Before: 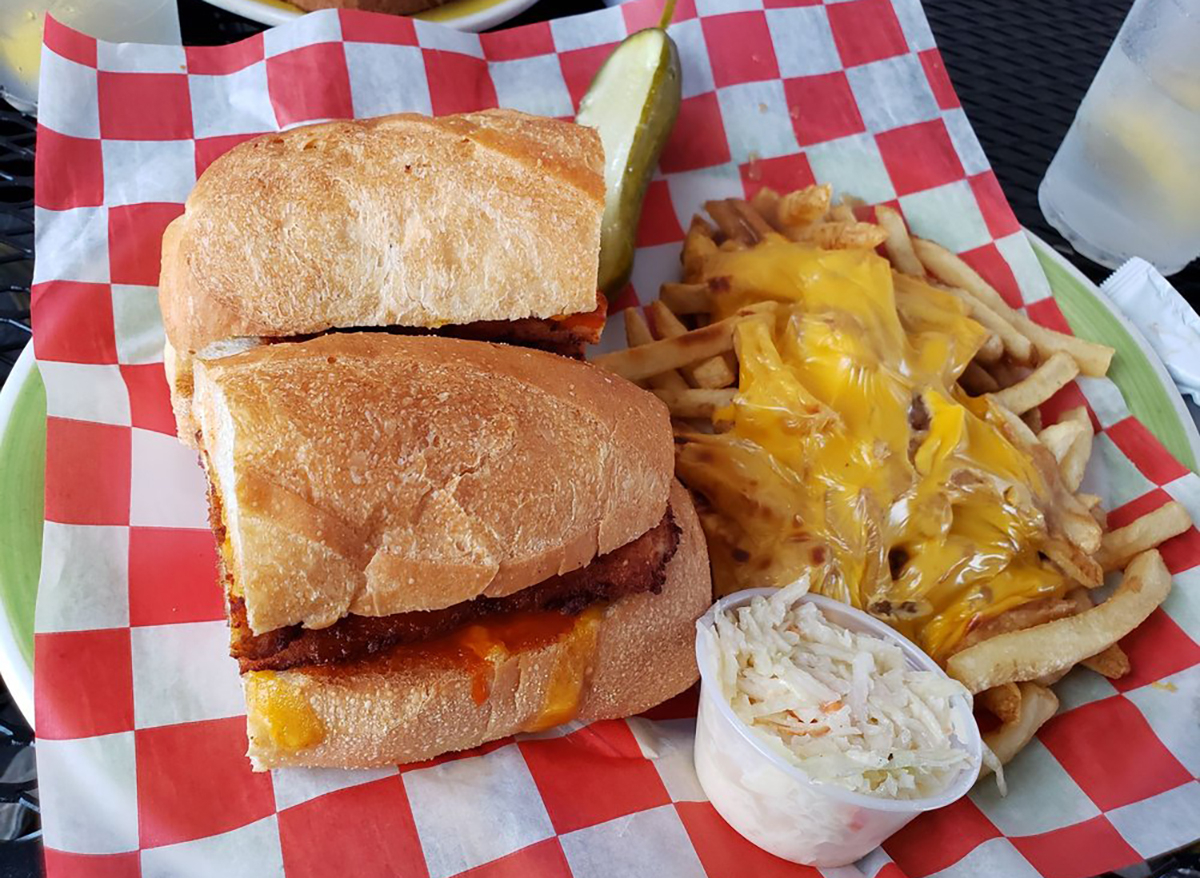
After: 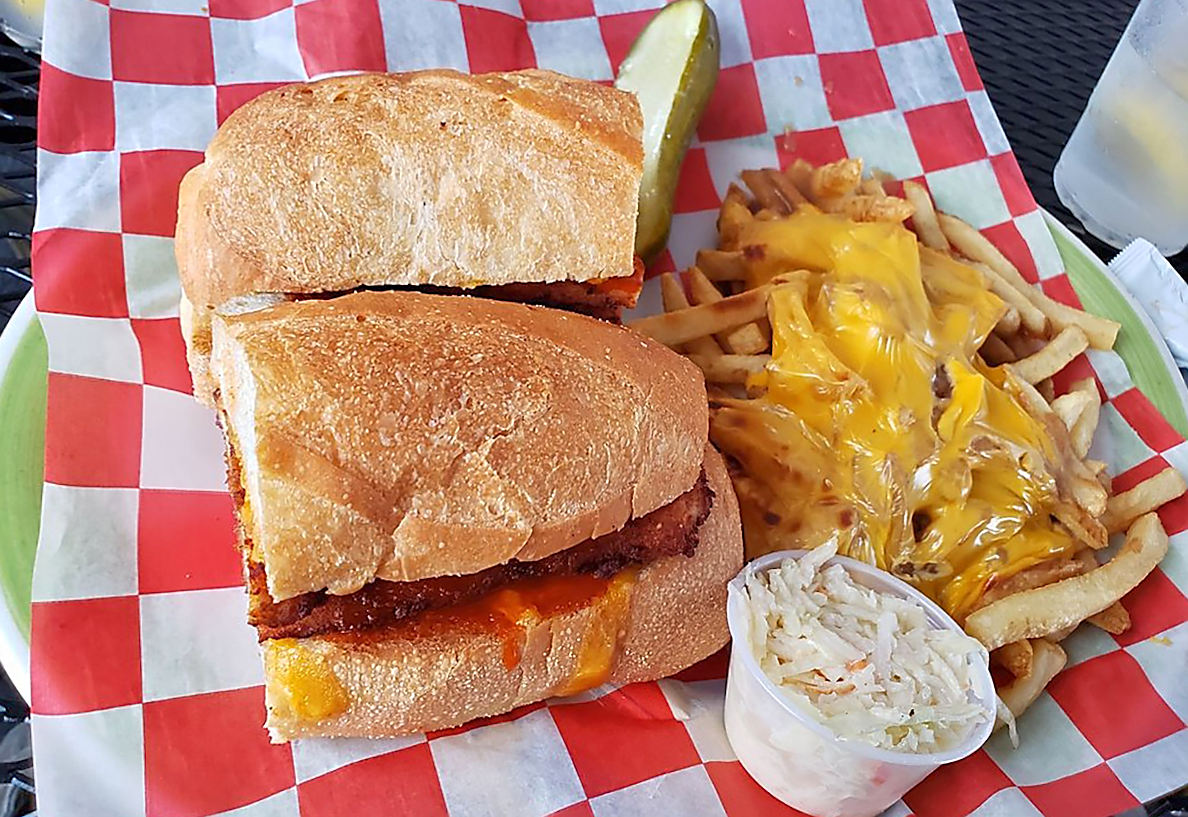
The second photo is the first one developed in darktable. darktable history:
sharpen: radius 1.4, amount 1.25, threshold 0.7
rotate and perspective: rotation 0.679°, lens shift (horizontal) 0.136, crop left 0.009, crop right 0.991, crop top 0.078, crop bottom 0.95
tone equalizer: -8 EV 1 EV, -7 EV 1 EV, -6 EV 1 EV, -5 EV 1 EV, -4 EV 1 EV, -3 EV 0.75 EV, -2 EV 0.5 EV, -1 EV 0.25 EV
